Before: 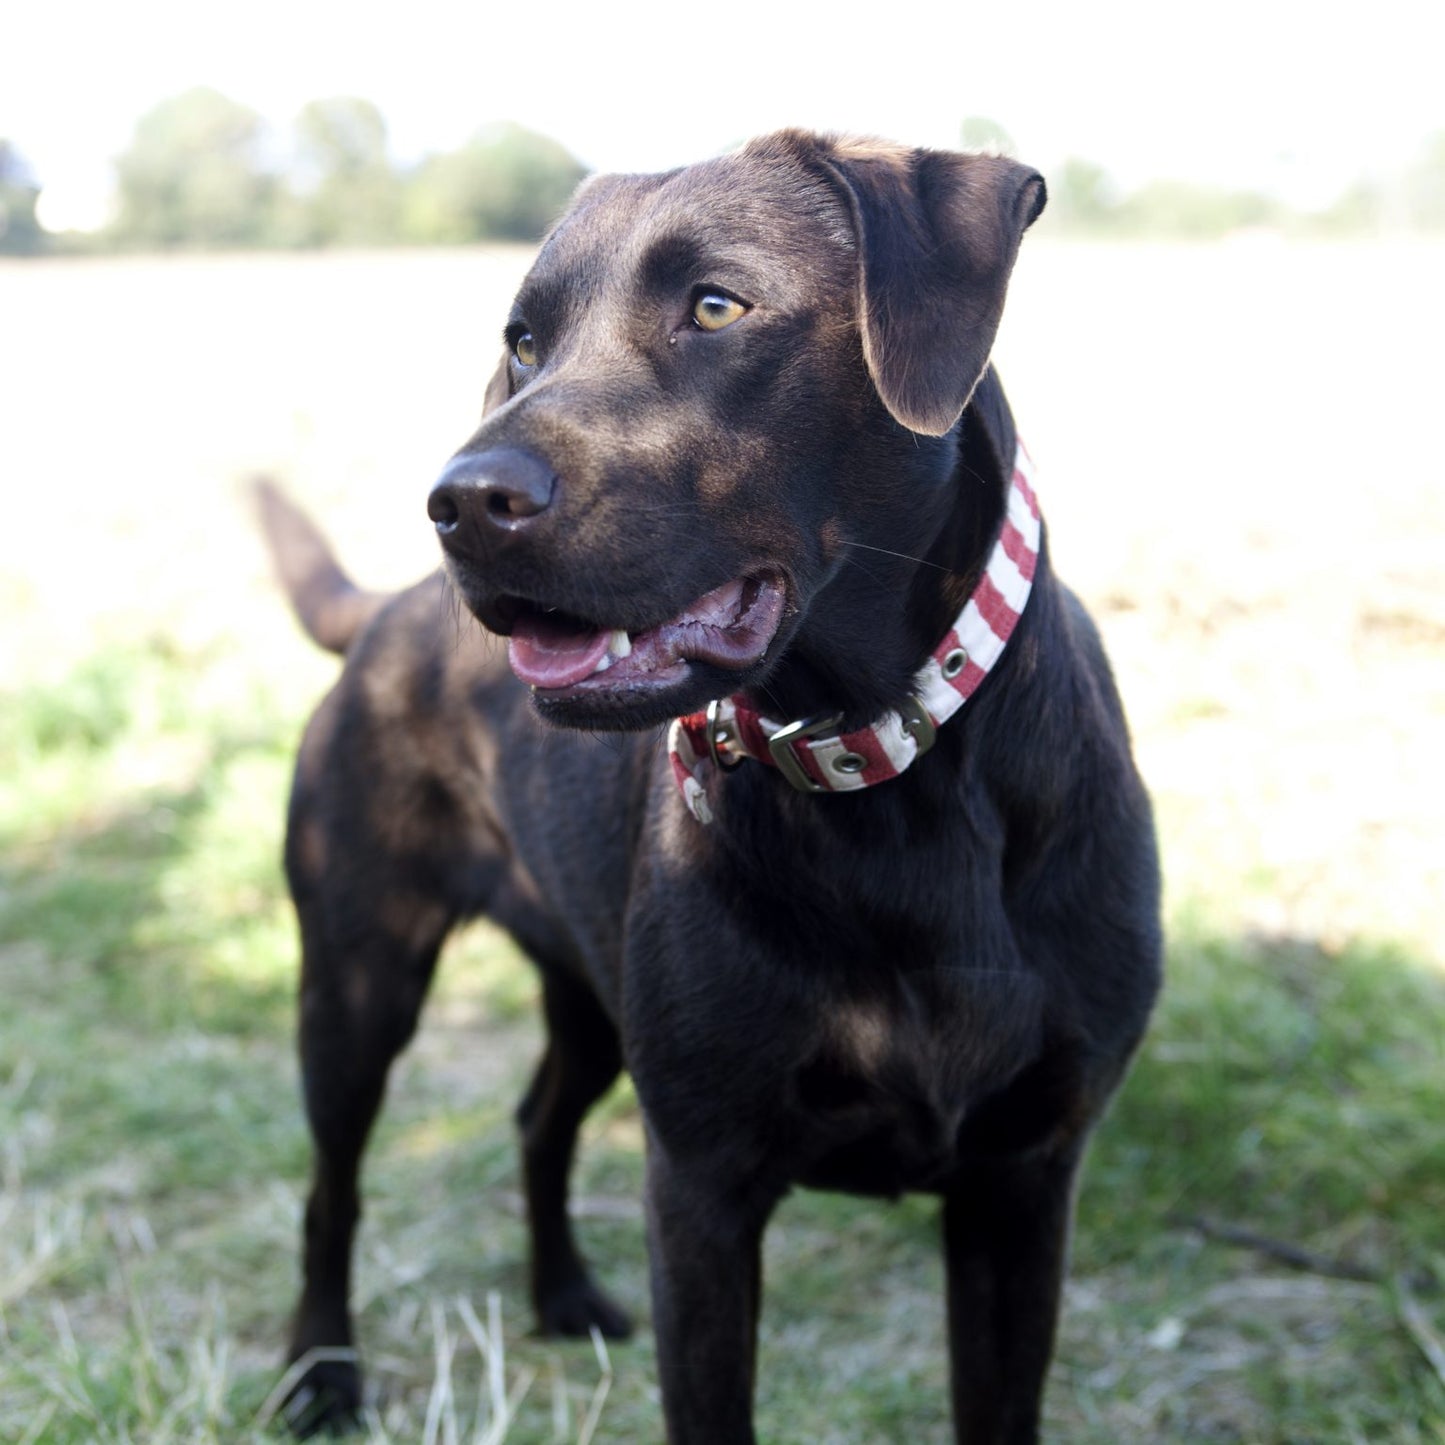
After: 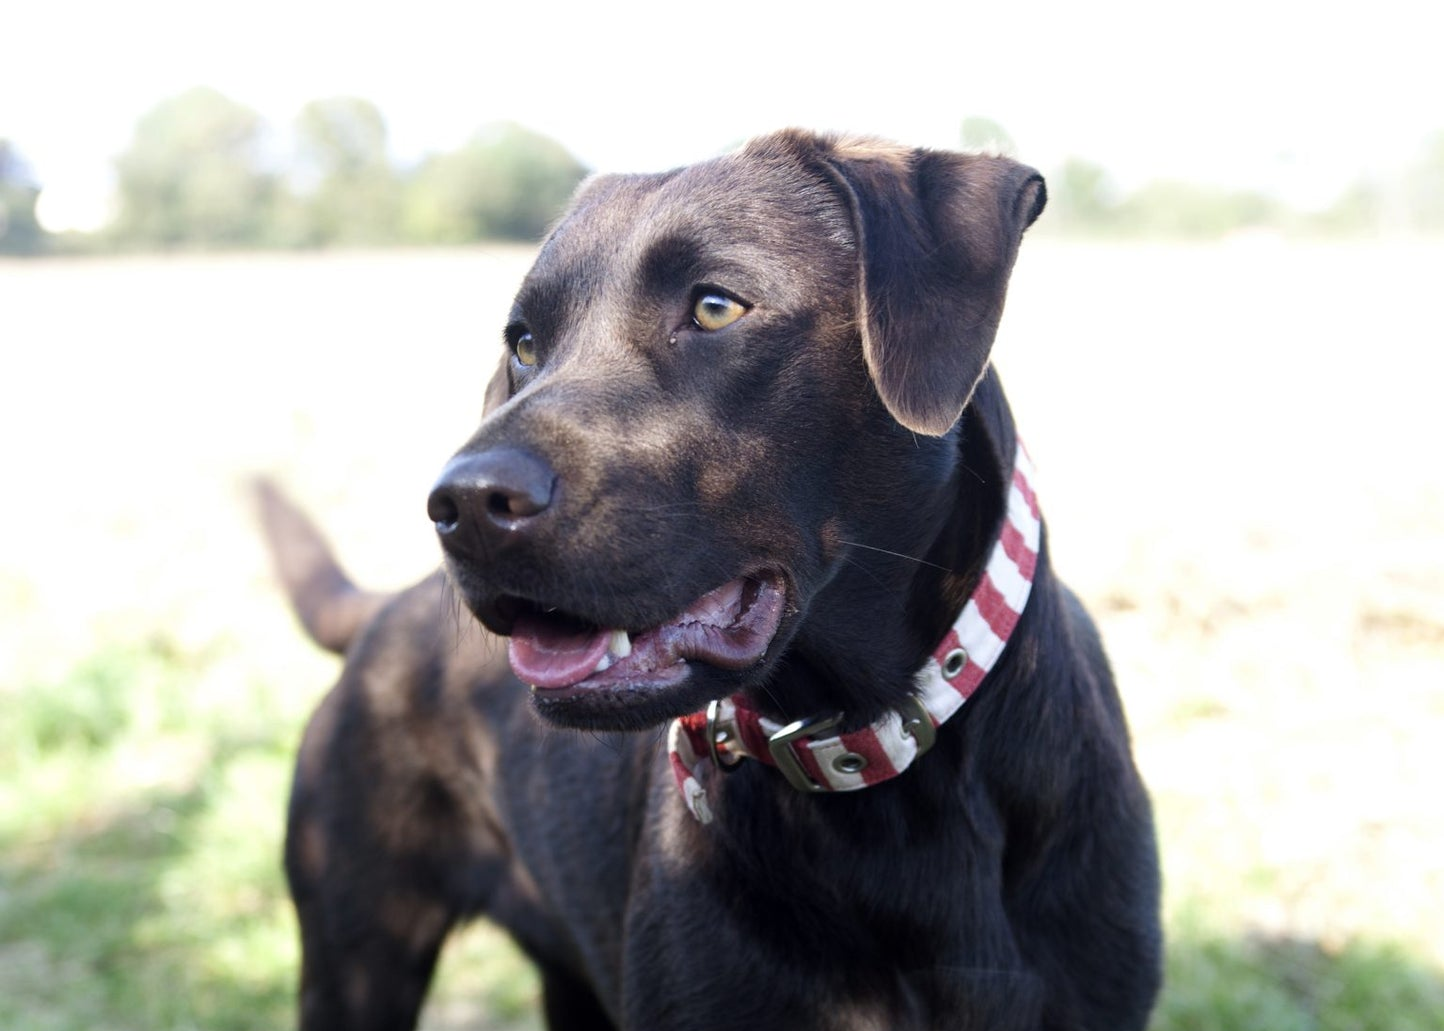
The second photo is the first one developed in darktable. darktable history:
crop: right 0%, bottom 28.604%
